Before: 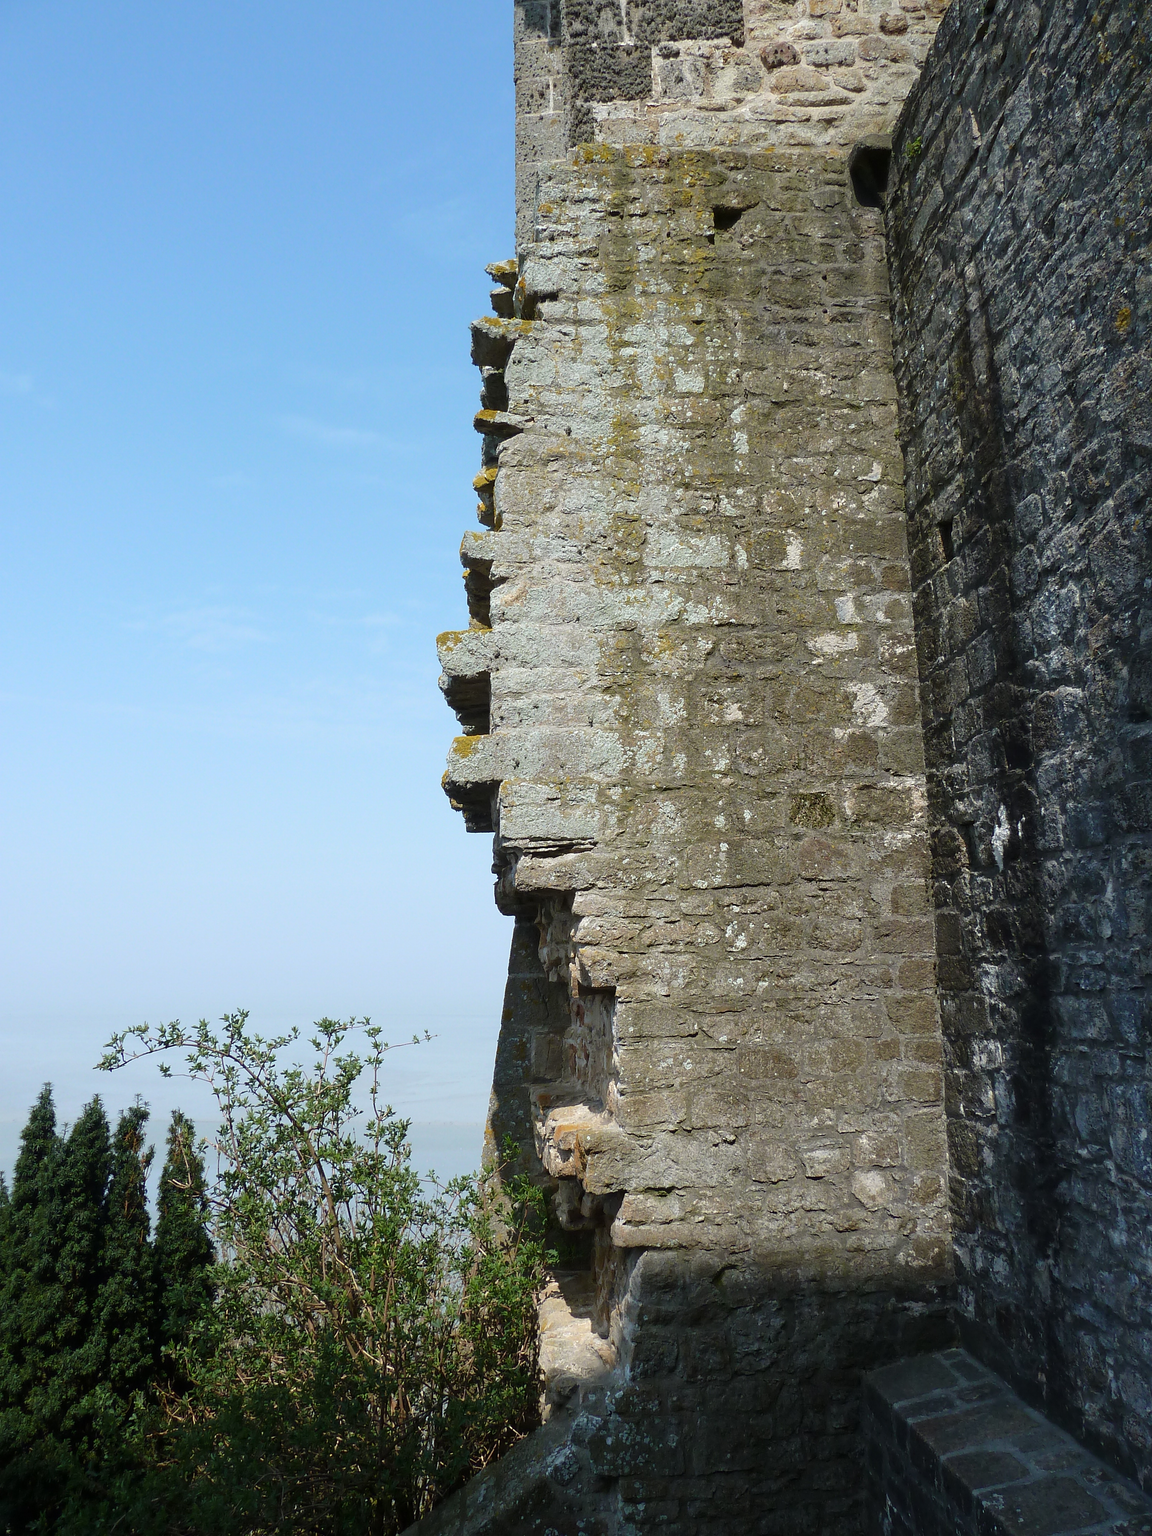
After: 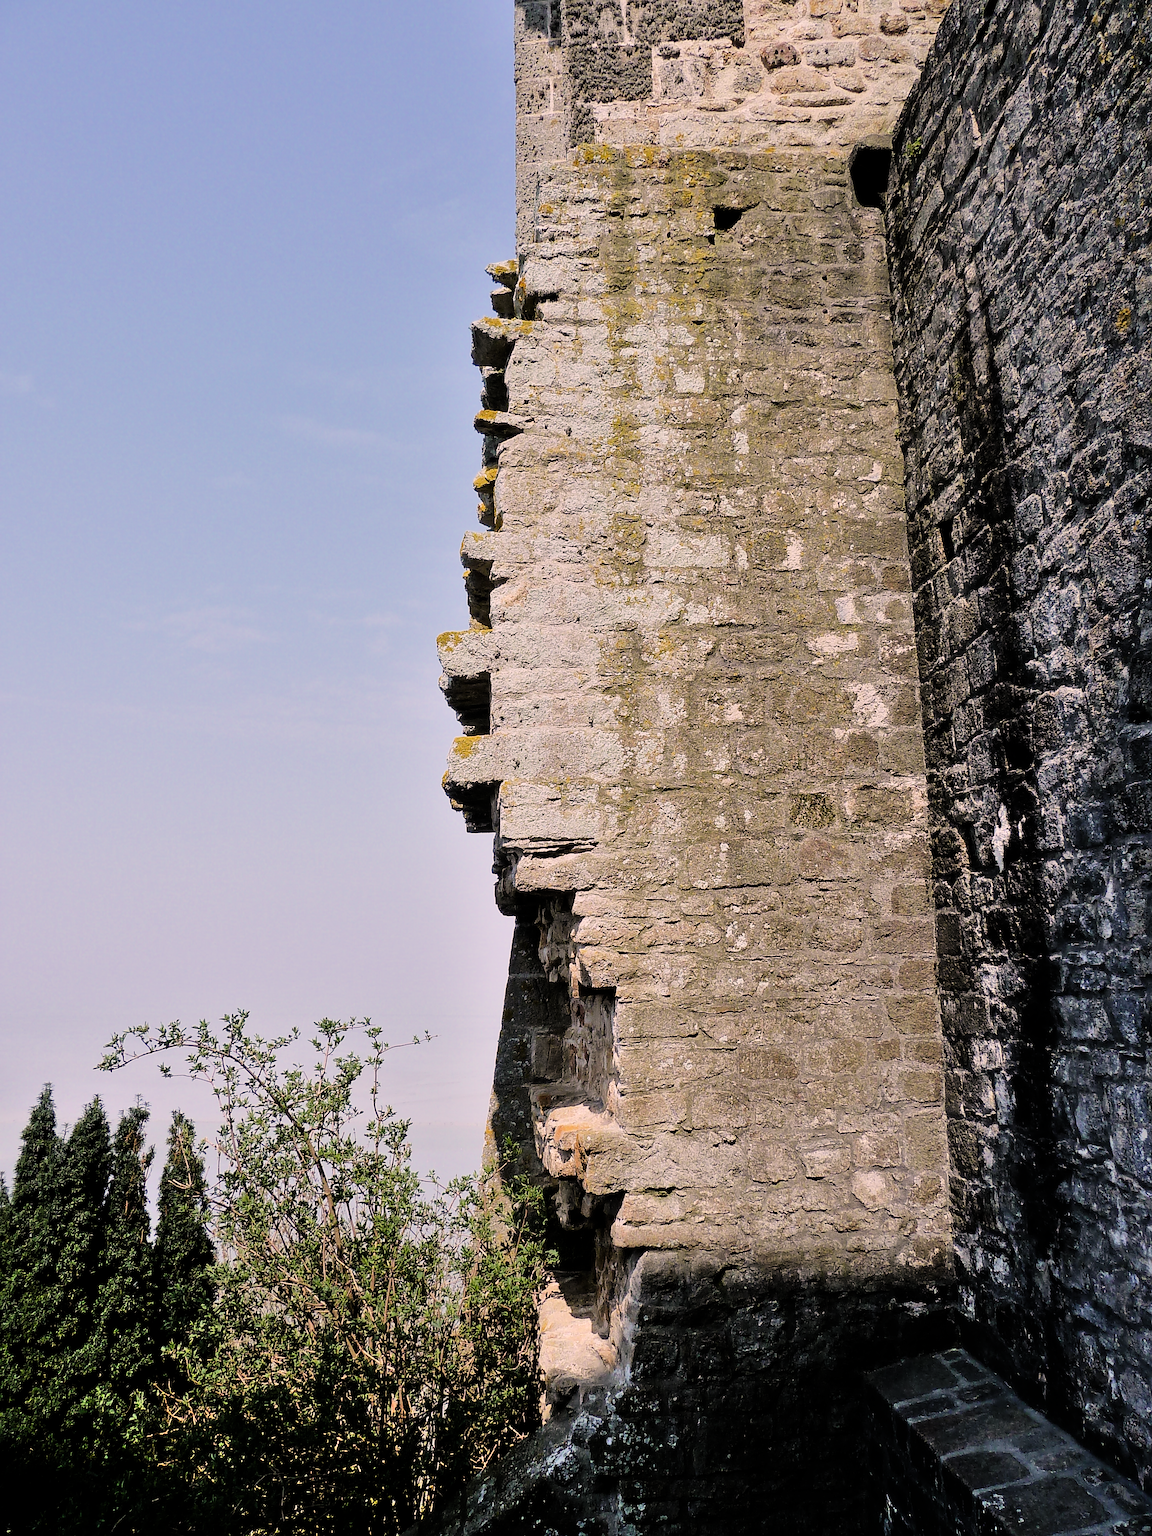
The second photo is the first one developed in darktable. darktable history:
sharpen: on, module defaults
shadows and highlights: soften with gaussian
color correction: highlights a* 12.25, highlights b* 5.4
filmic rgb: middle gray luminance 28.78%, black relative exposure -10.26 EV, white relative exposure 5.51 EV, threshold 2.96 EV, target black luminance 0%, hardness 3.92, latitude 2.24%, contrast 1.132, highlights saturation mix 6.26%, shadows ↔ highlights balance 14.9%, enable highlight reconstruction true
tone equalizer: -8 EV -0.735 EV, -7 EV -0.688 EV, -6 EV -0.611 EV, -5 EV -0.371 EV, -3 EV 0.397 EV, -2 EV 0.6 EV, -1 EV 0.679 EV, +0 EV 0.724 EV
